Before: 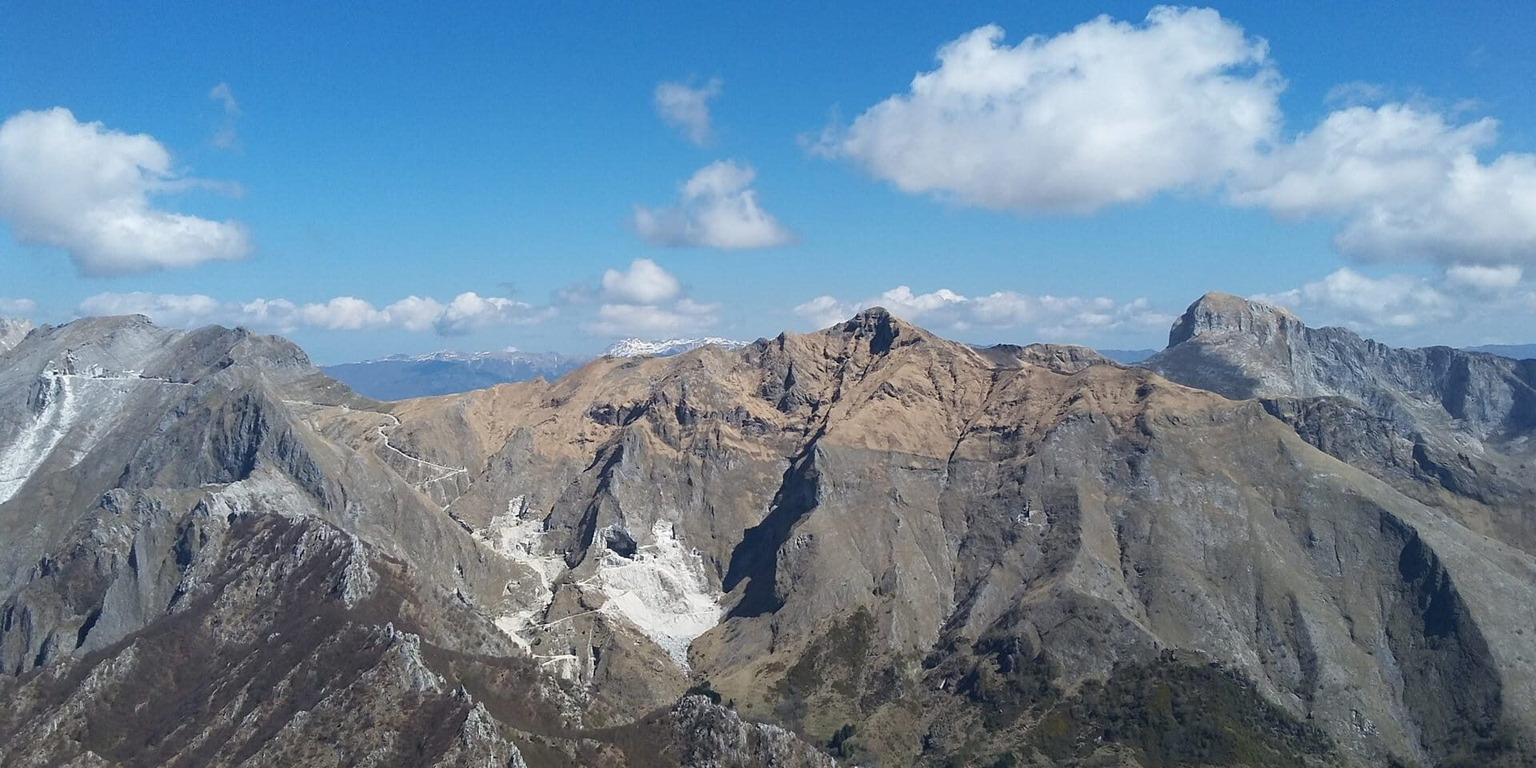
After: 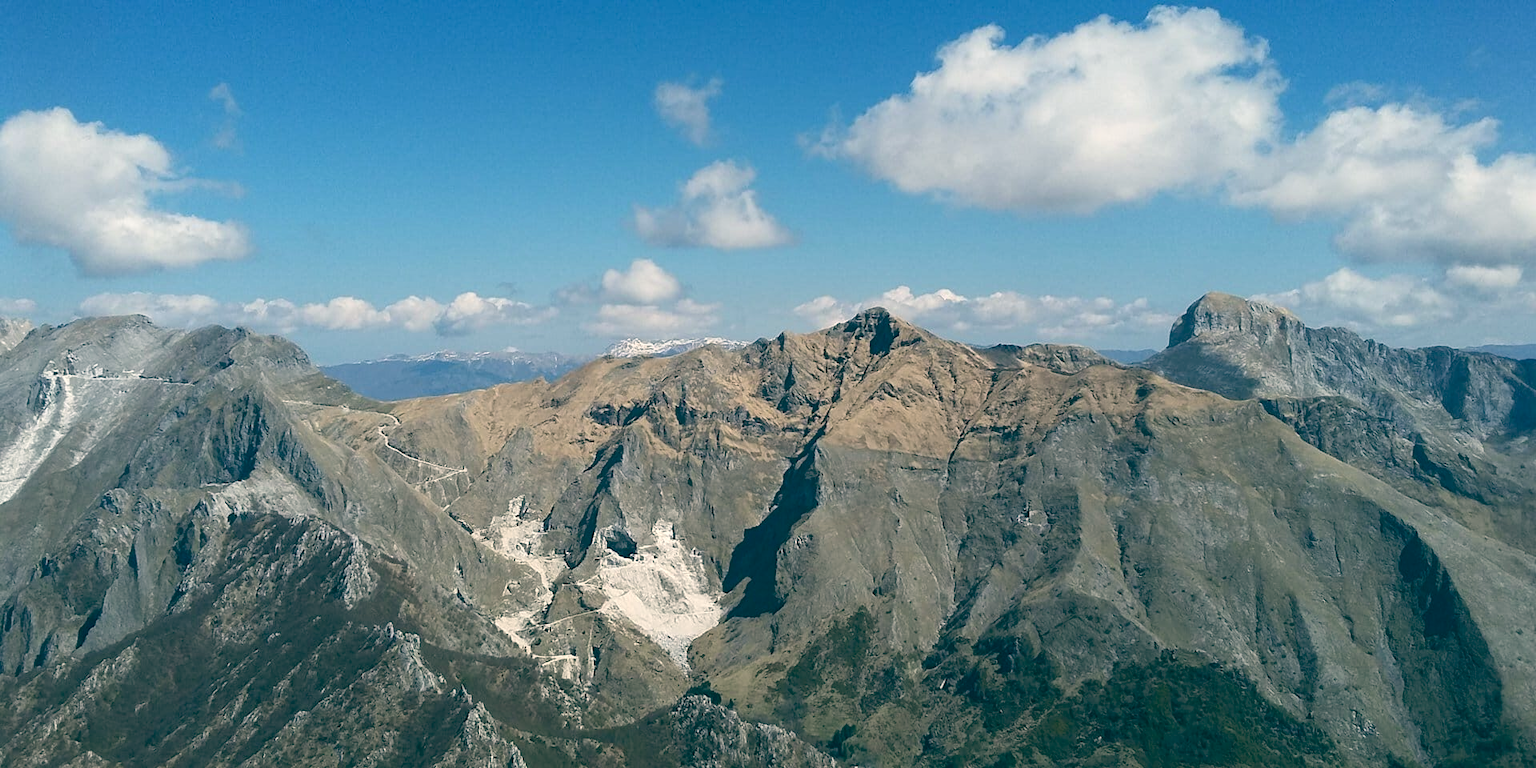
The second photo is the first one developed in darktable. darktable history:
white balance: red 1, blue 1
color balance: lift [1.005, 0.99, 1.007, 1.01], gamma [1, 0.979, 1.011, 1.021], gain [0.923, 1.098, 1.025, 0.902], input saturation 90.45%, contrast 7.73%, output saturation 105.91%
